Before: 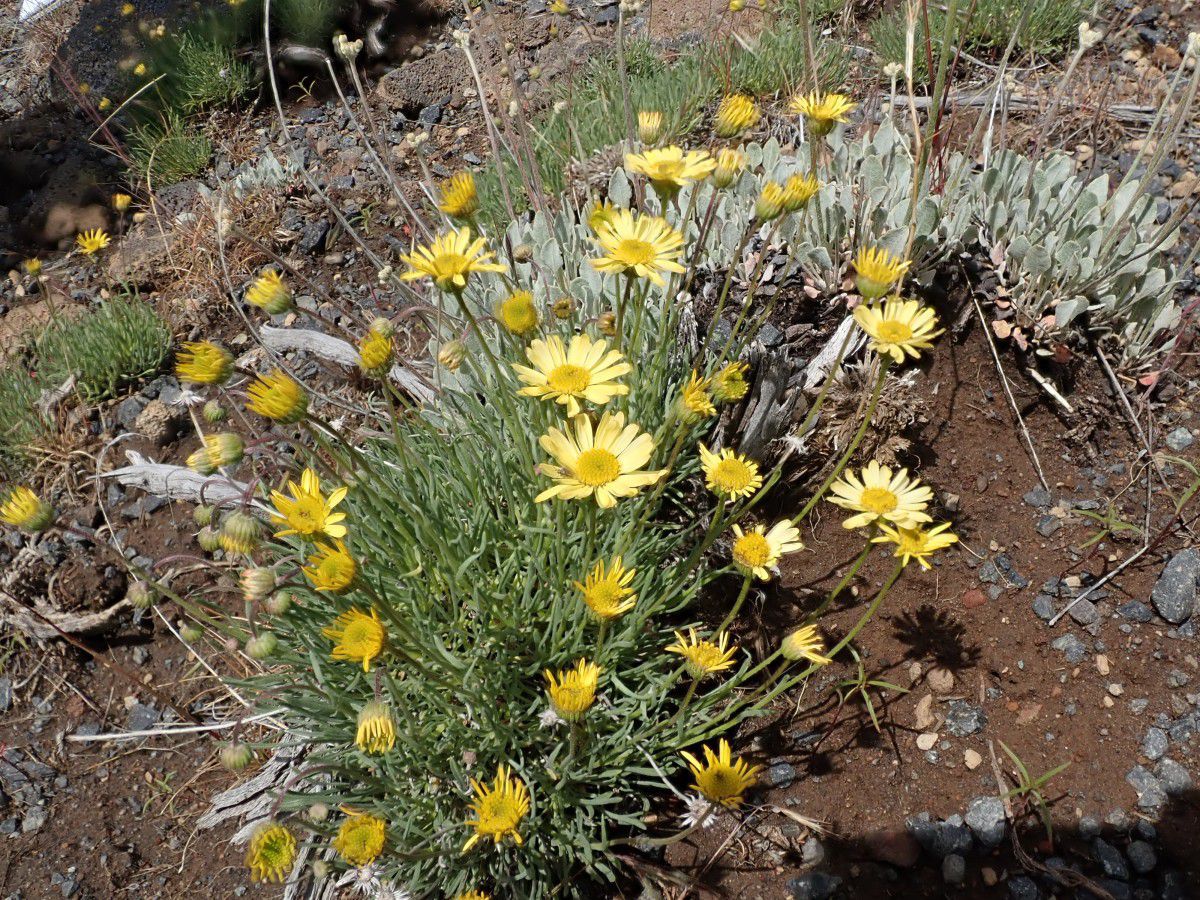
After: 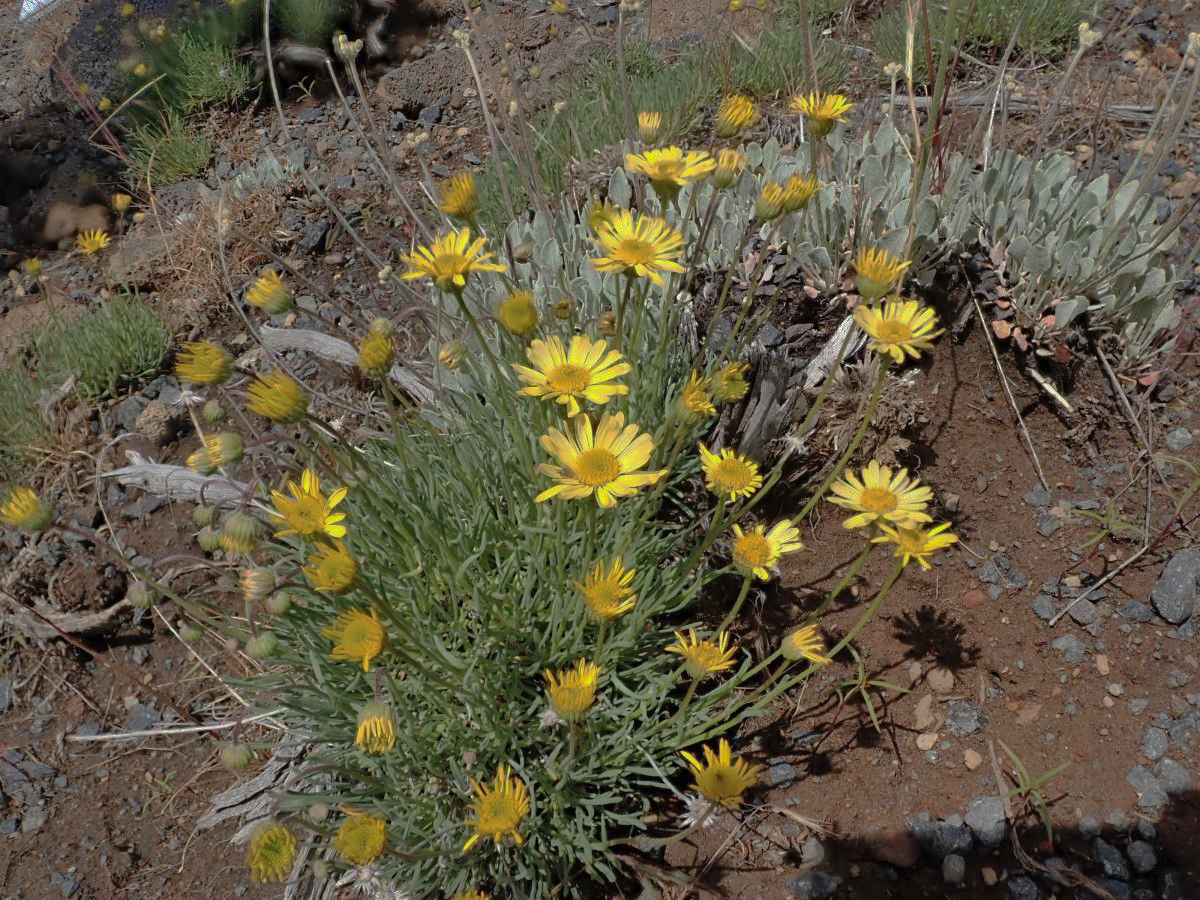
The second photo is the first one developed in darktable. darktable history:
shadows and highlights: shadows 60.58, highlights -59.94
base curve: curves: ch0 [(0, 0) (0.826, 0.587) (1, 1)], preserve colors none
